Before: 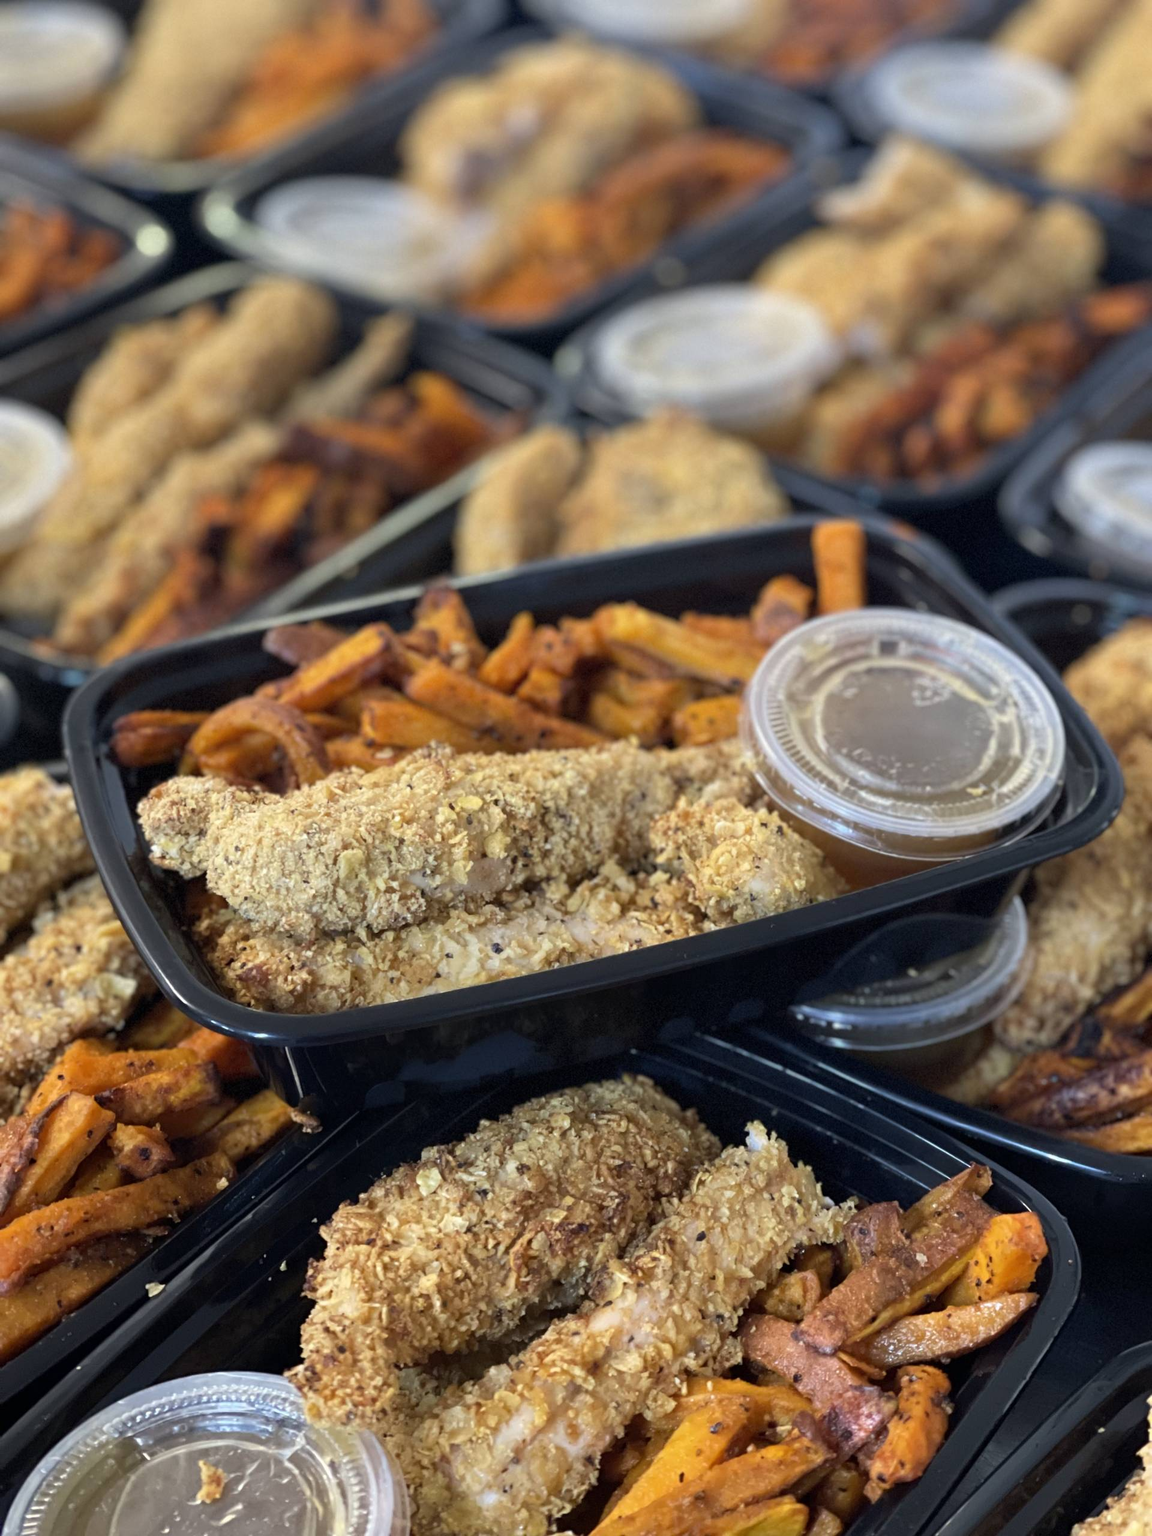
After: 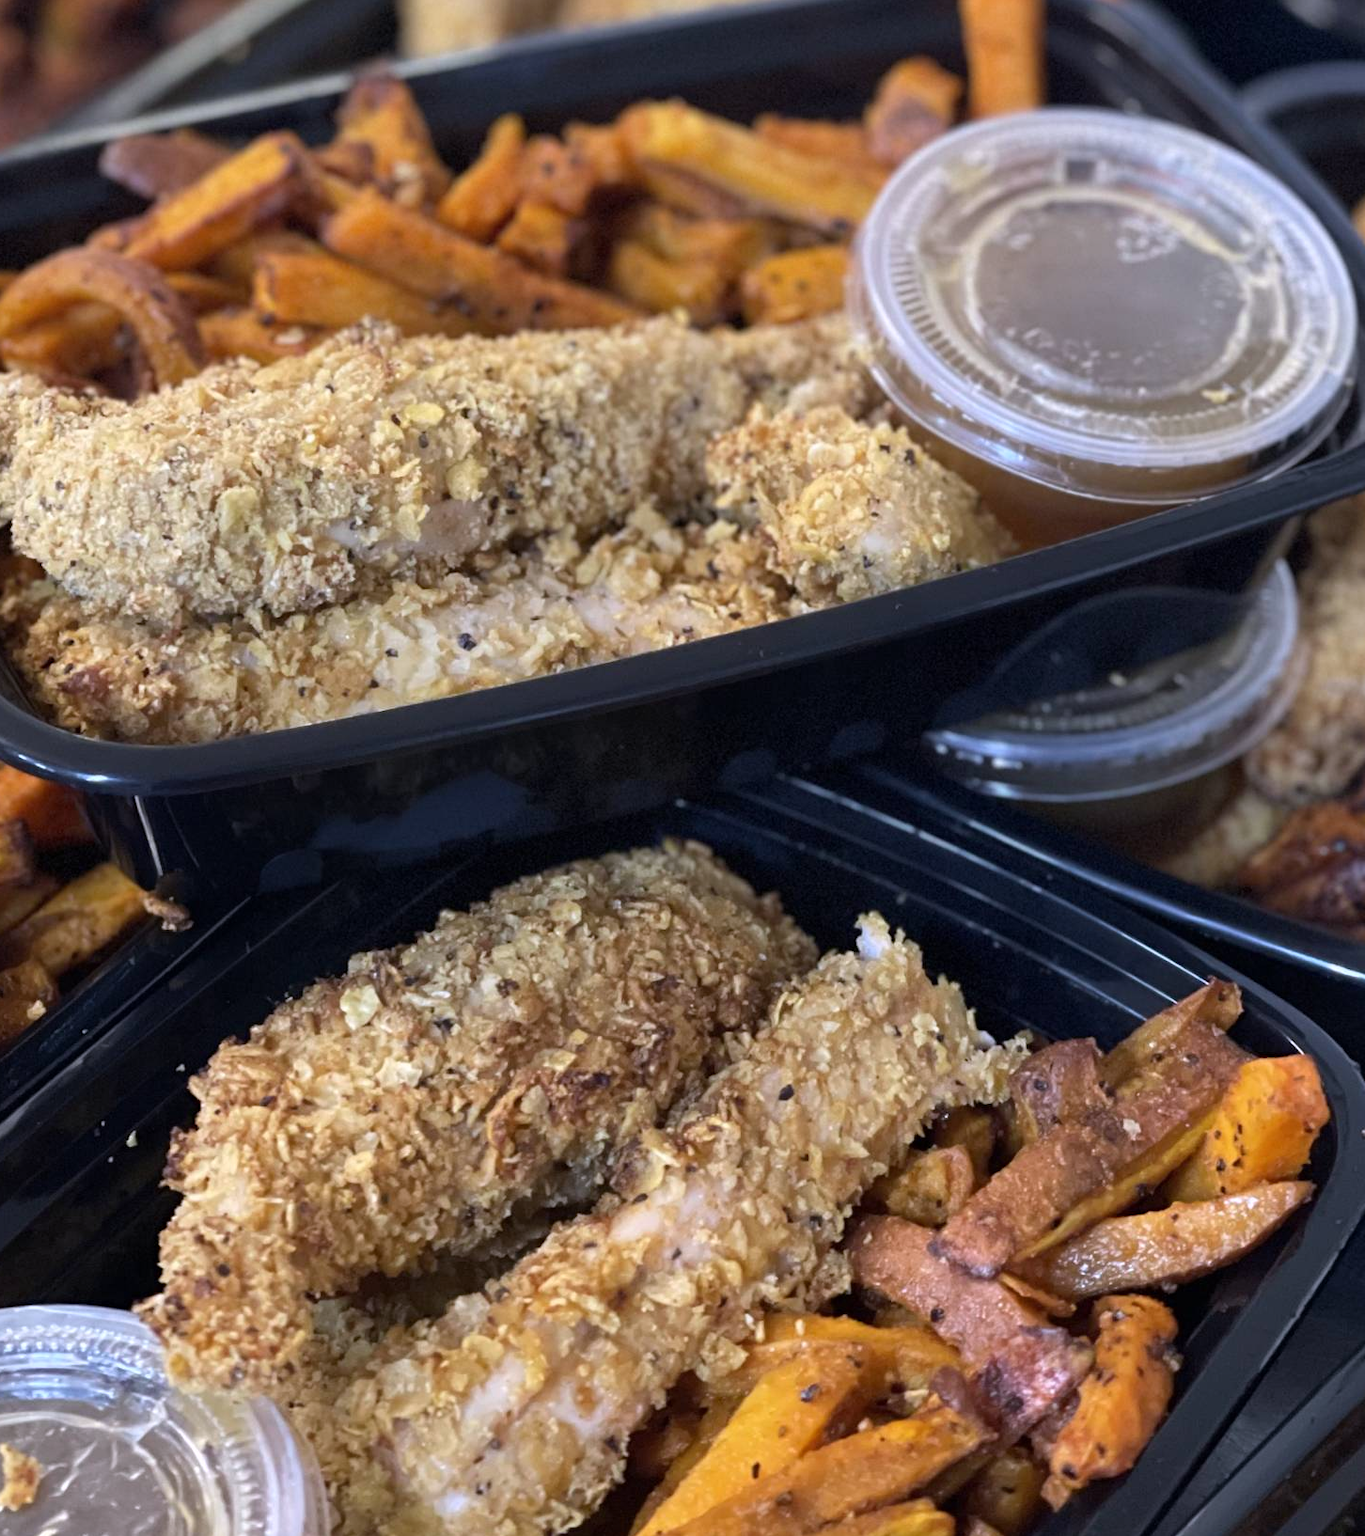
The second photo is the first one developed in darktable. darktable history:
crop and rotate: left 17.299%, top 35.115%, right 7.015%, bottom 1.024%
white balance: red 1.004, blue 1.096
